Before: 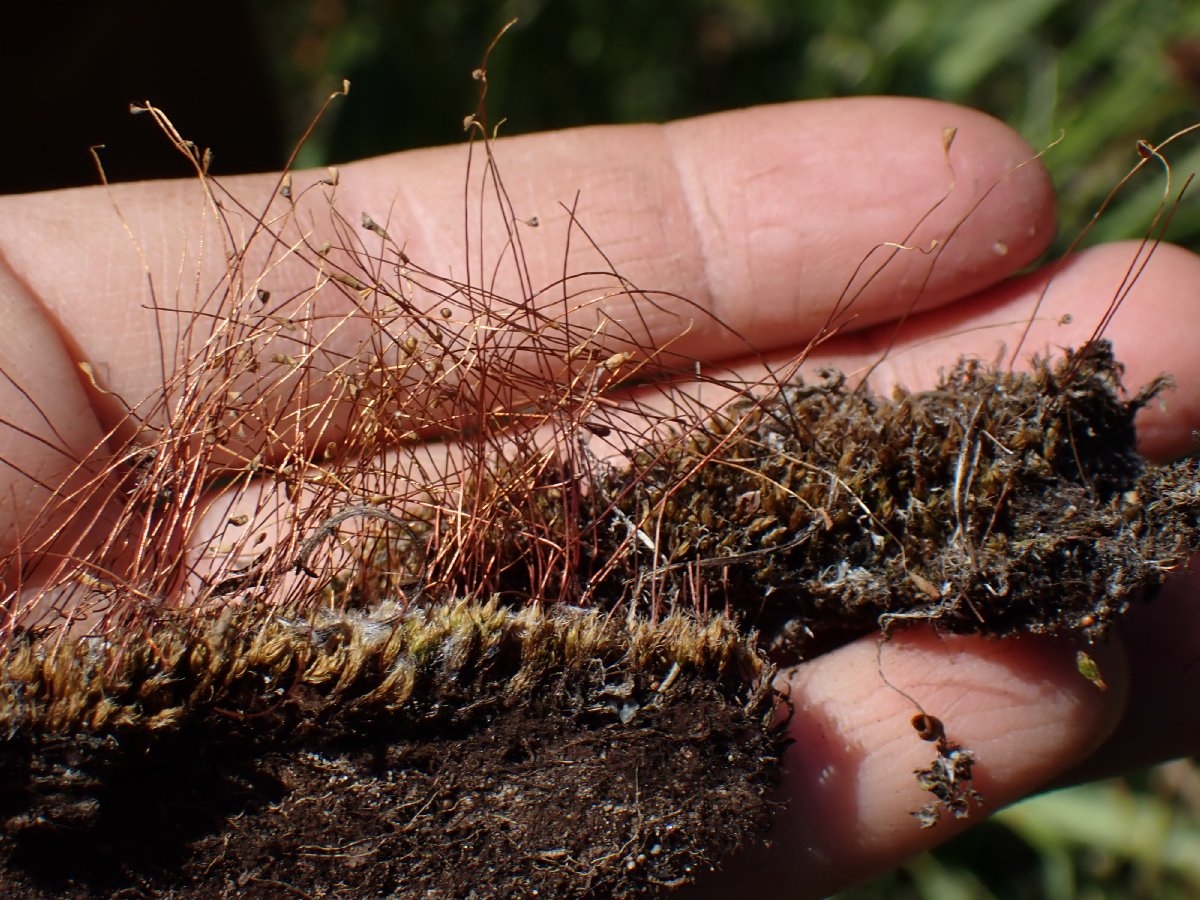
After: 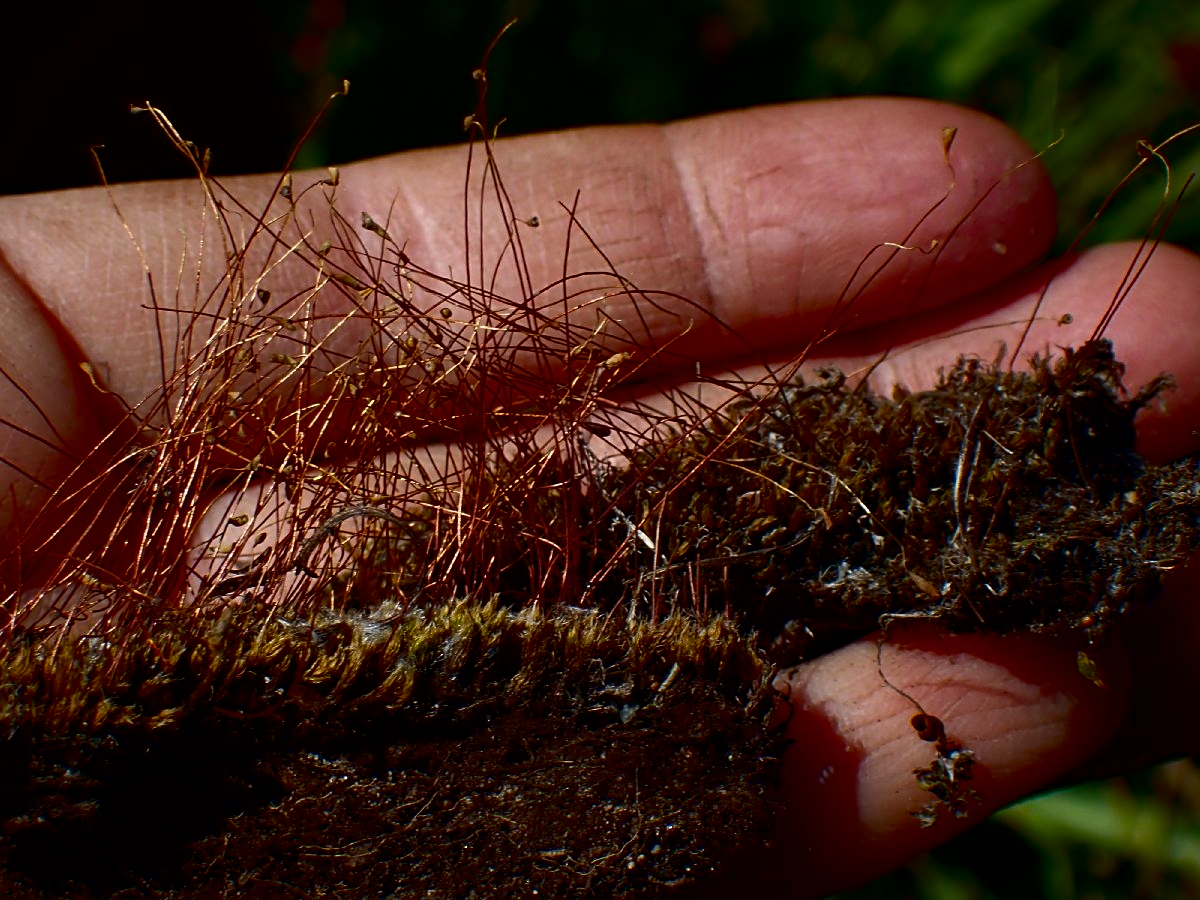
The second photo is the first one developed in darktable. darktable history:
sharpen: amount 0.205
haze removal: compatibility mode true, adaptive false
contrast brightness saturation: brightness -0.522
color balance rgb: shadows lift › chroma 0.78%, shadows lift › hue 115.36°, perceptual saturation grading › global saturation 29.557%
